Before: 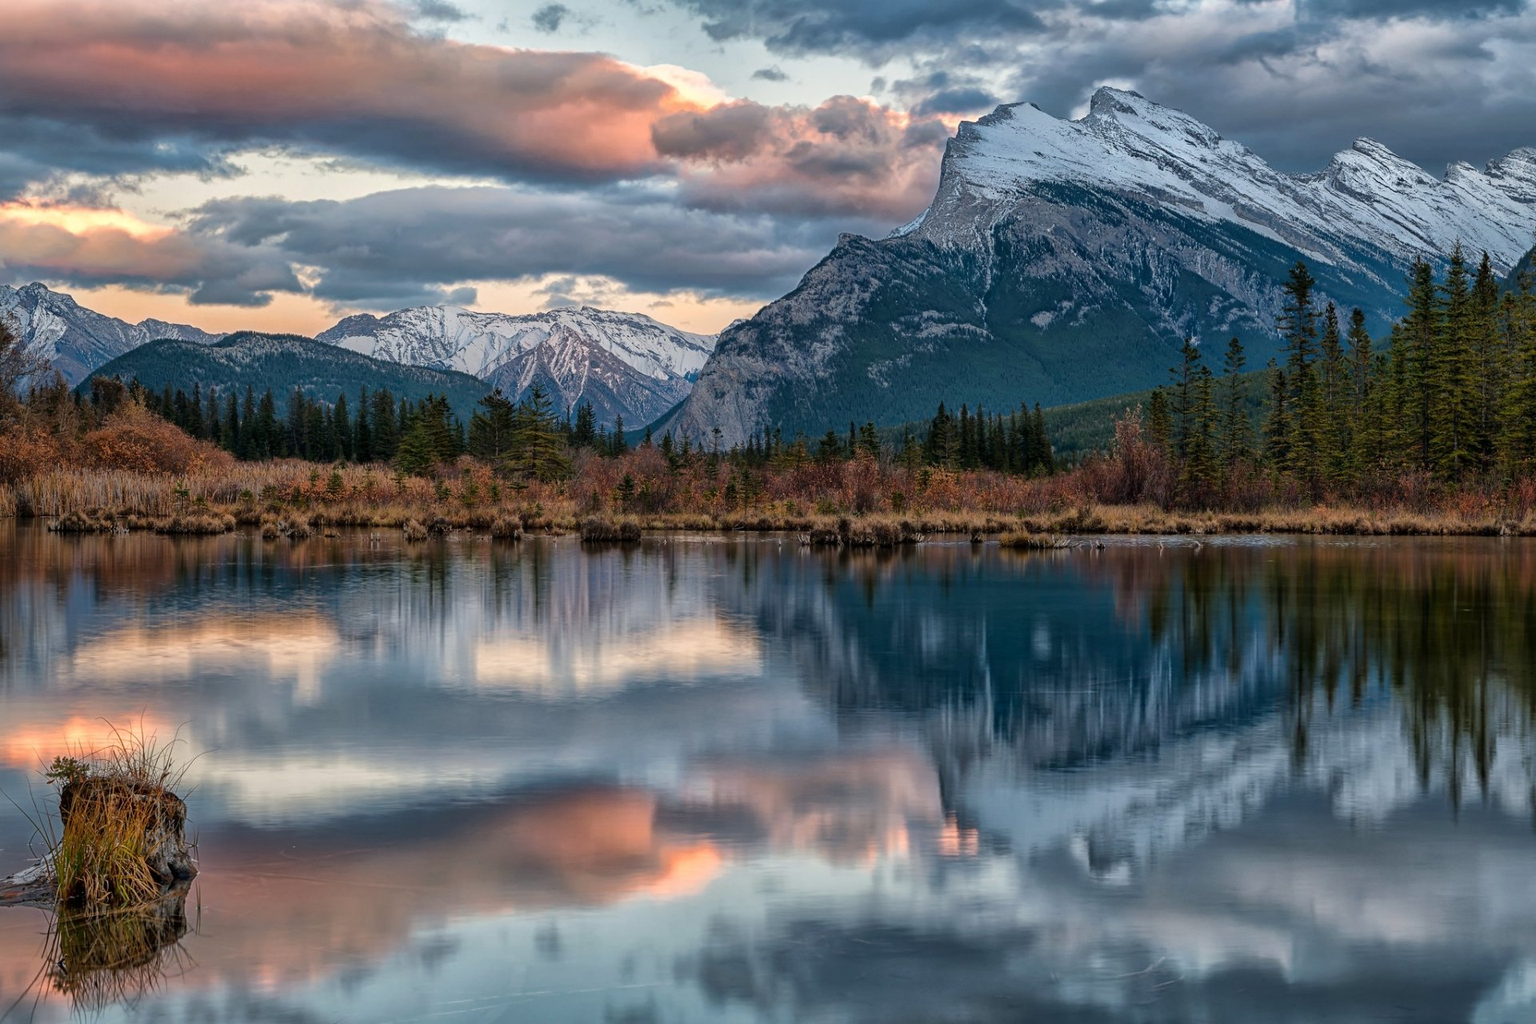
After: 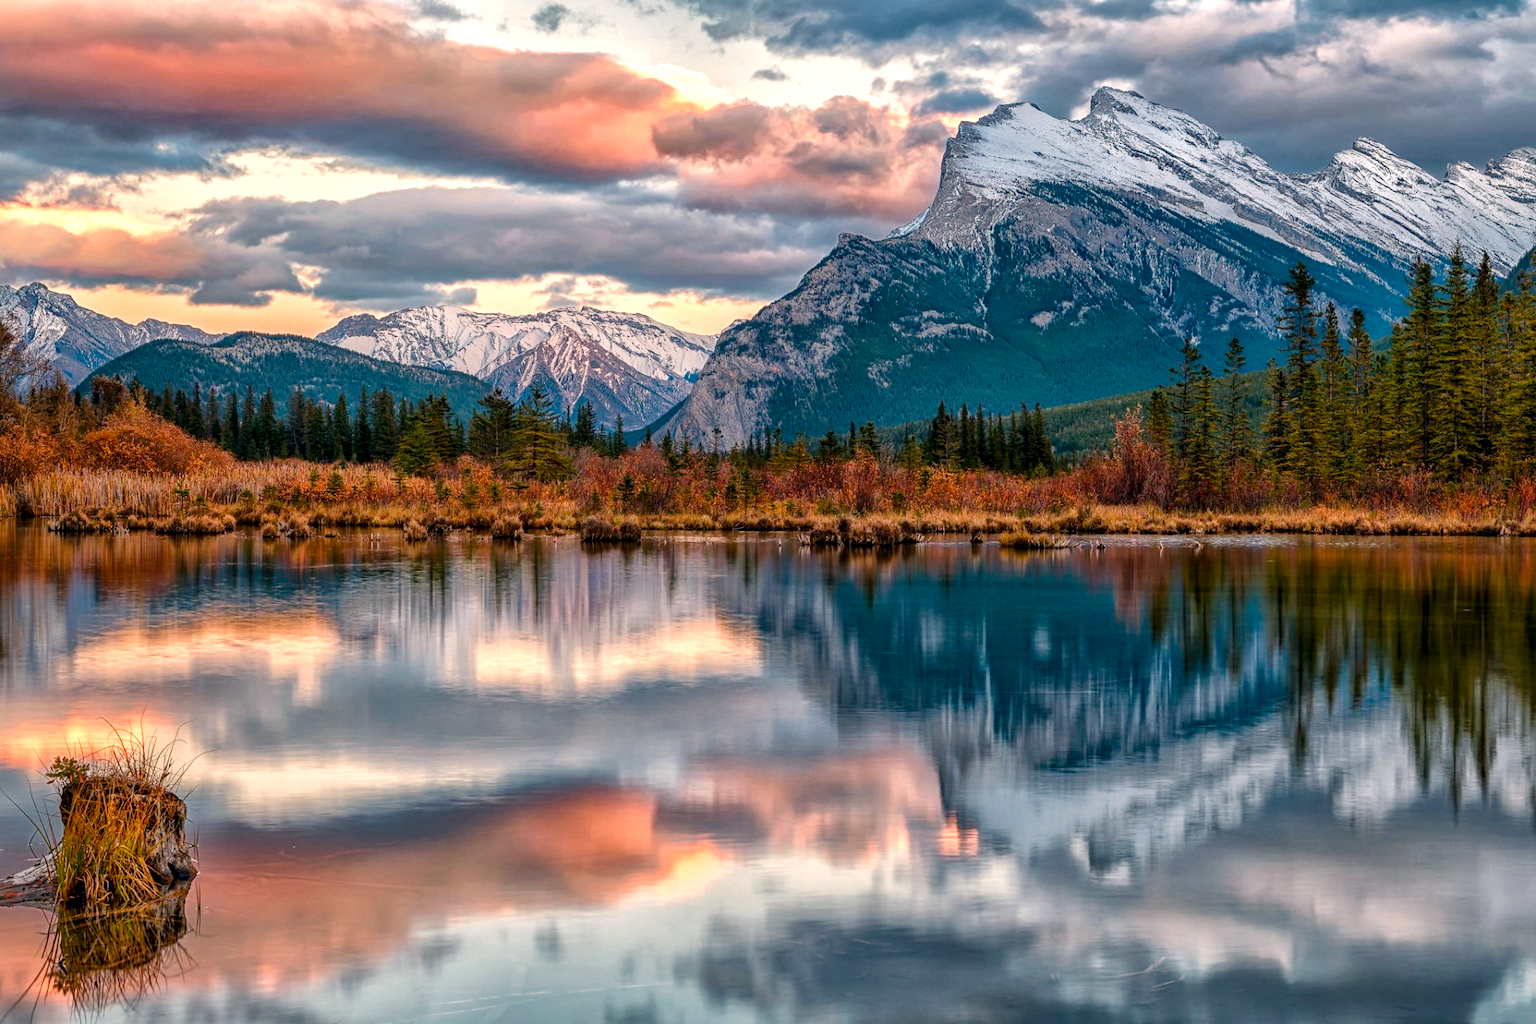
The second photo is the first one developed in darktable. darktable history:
exposure: exposure 0.376 EV, compensate highlight preservation false
color balance rgb: perceptual saturation grading › global saturation 35%, perceptual saturation grading › highlights -30%, perceptual saturation grading › shadows 35%, perceptual brilliance grading › global brilliance 3%, perceptual brilliance grading › highlights -3%, perceptual brilliance grading › shadows 3%
white balance: red 1.127, blue 0.943
local contrast: on, module defaults
